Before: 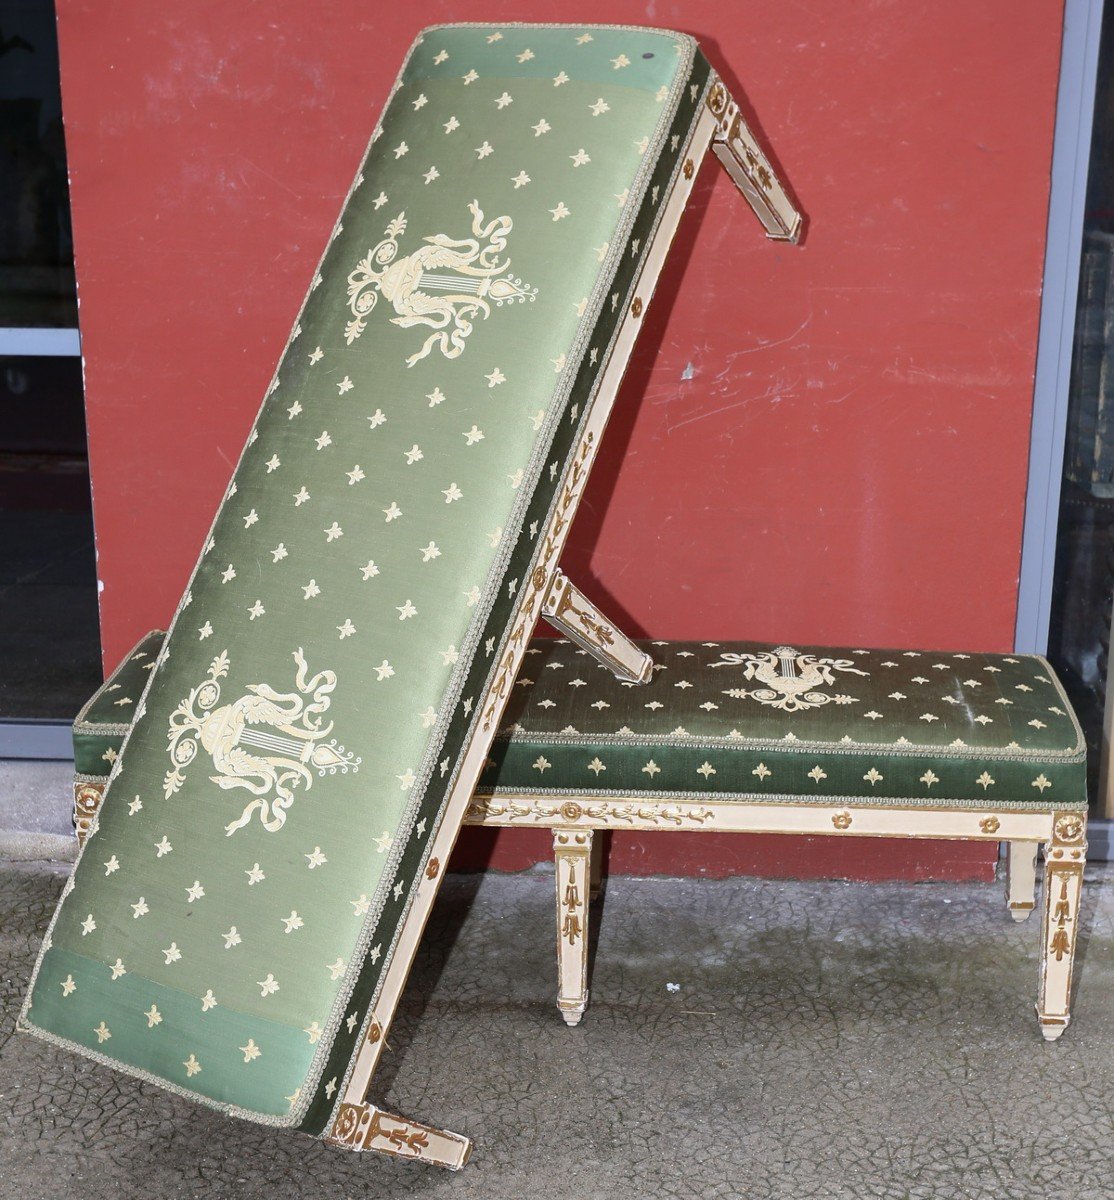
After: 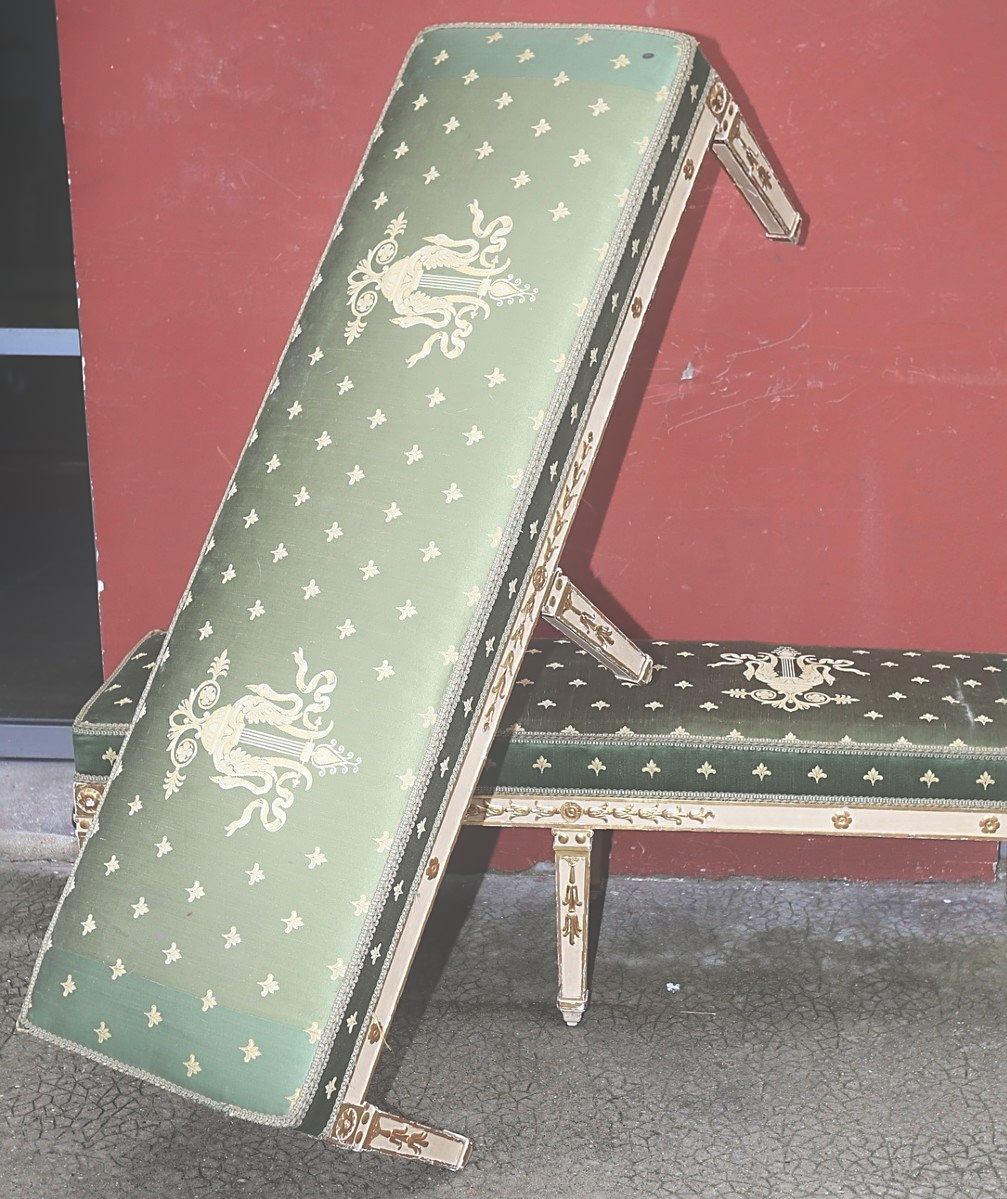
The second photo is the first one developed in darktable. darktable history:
shadows and highlights: shadows -89.57, highlights 90.81, soften with gaussian
crop: right 9.521%, bottom 0.044%
sharpen: on, module defaults
local contrast: mode bilateral grid, contrast 100, coarseness 100, detail 109%, midtone range 0.2
exposure: black level correction -0.063, exposure -0.049 EV, compensate highlight preservation false
